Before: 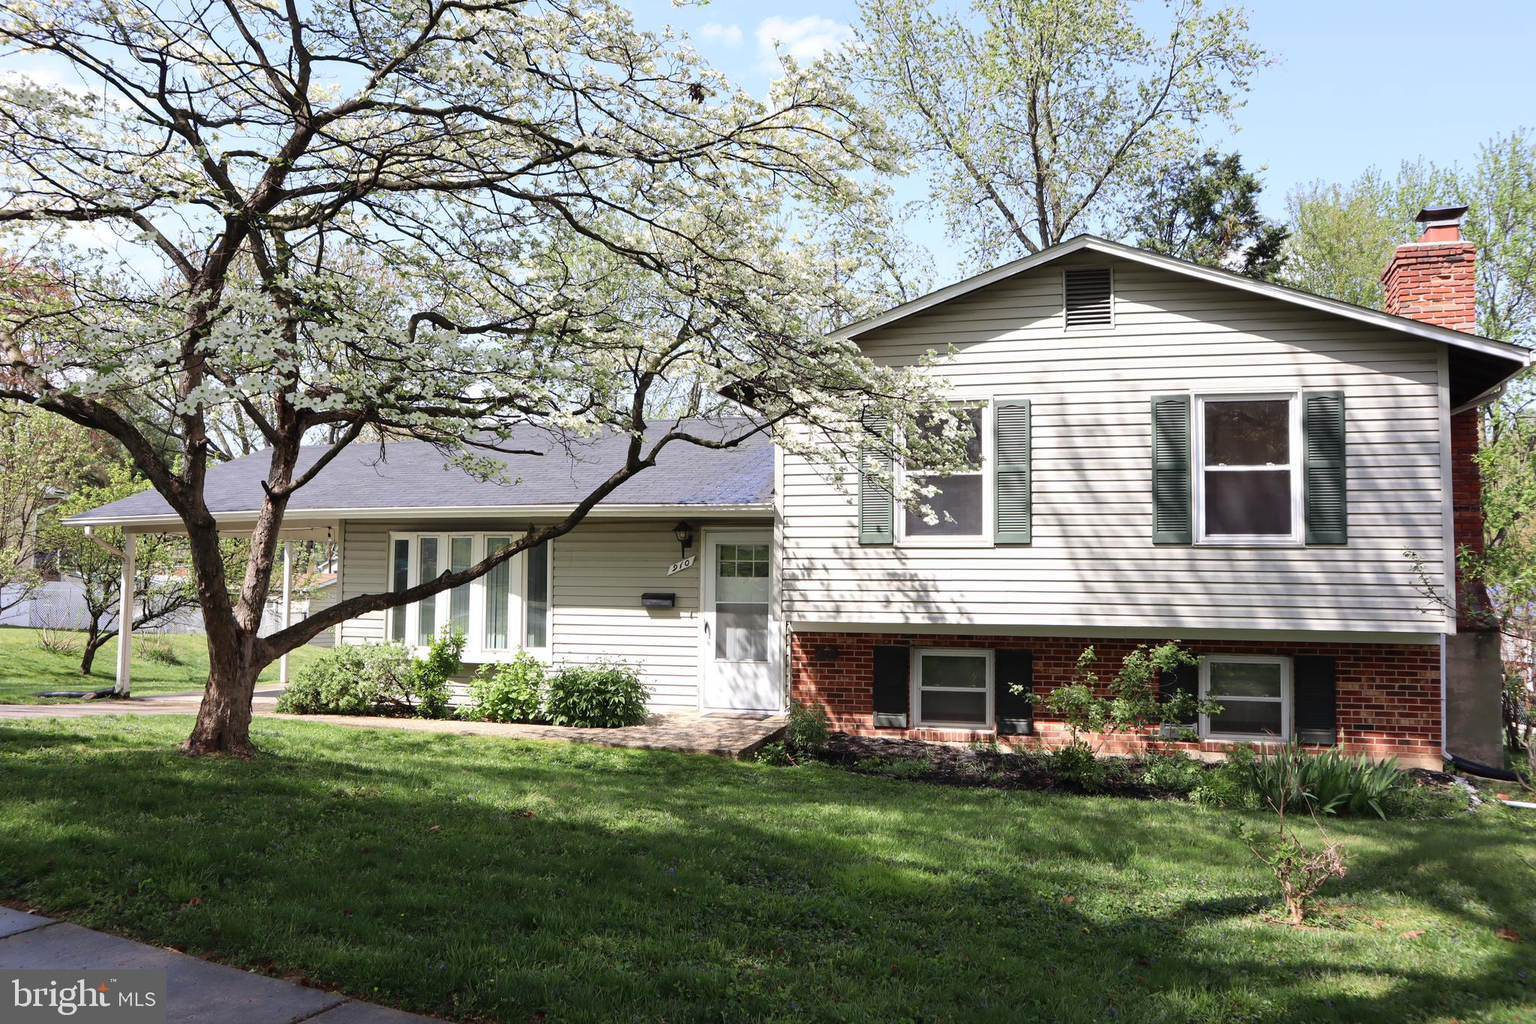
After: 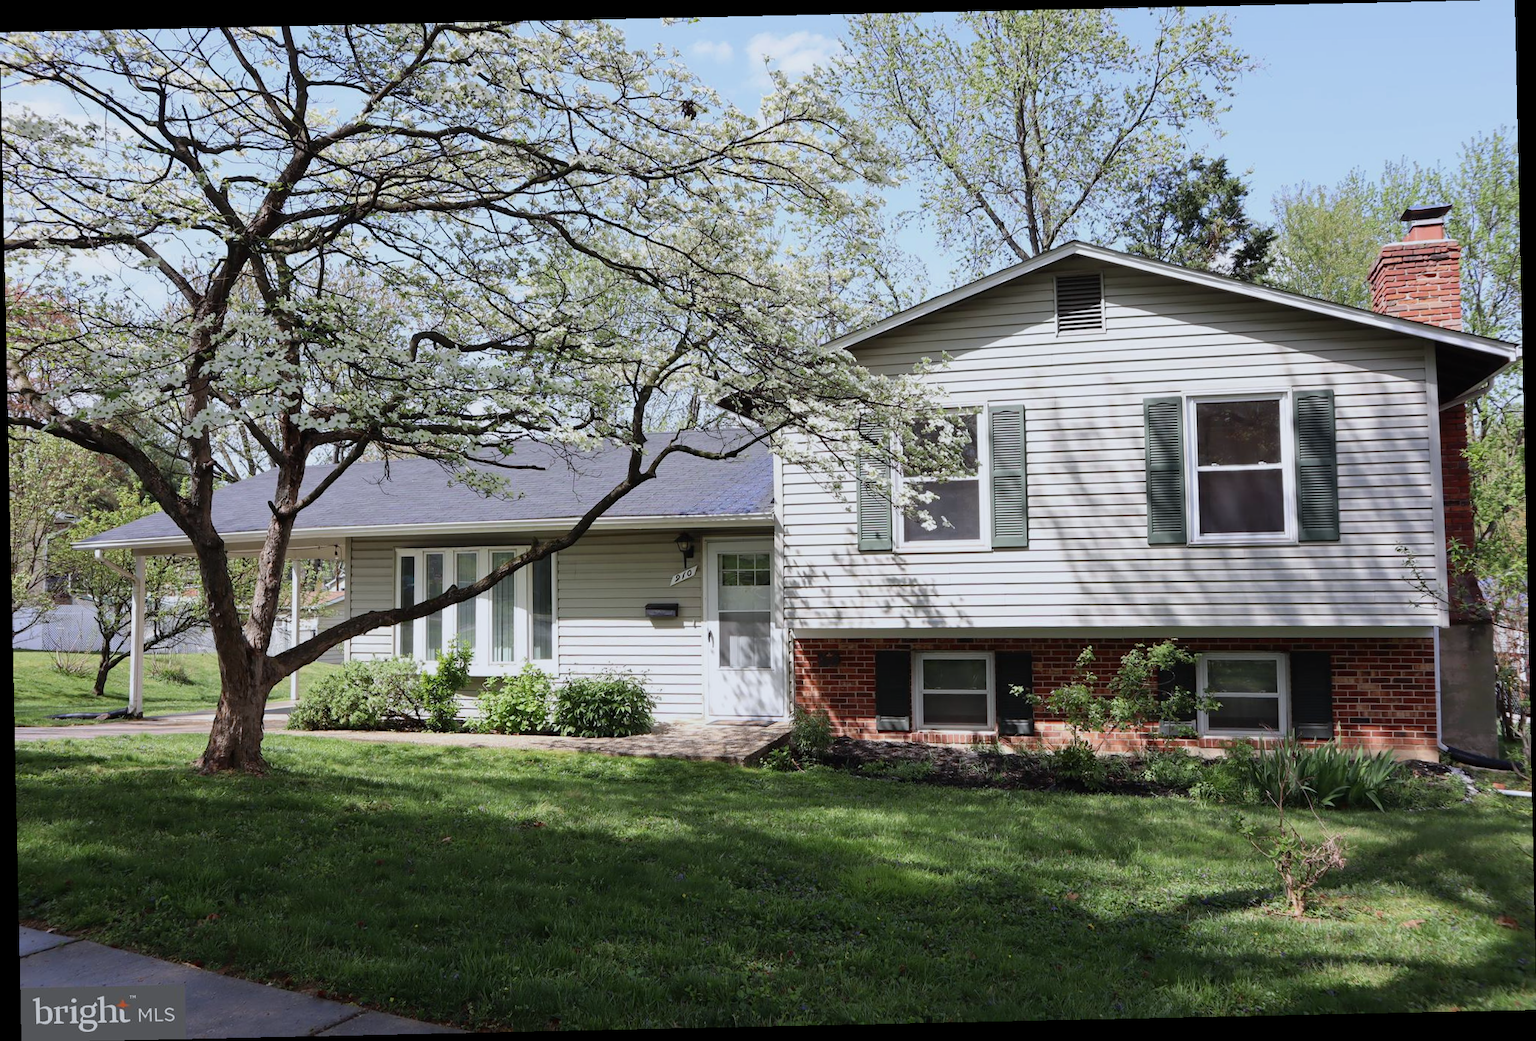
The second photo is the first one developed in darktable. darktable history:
exposure: exposure -0.36 EV, compensate highlight preservation false
white balance: red 0.976, blue 1.04
rotate and perspective: rotation -1.24°, automatic cropping off
